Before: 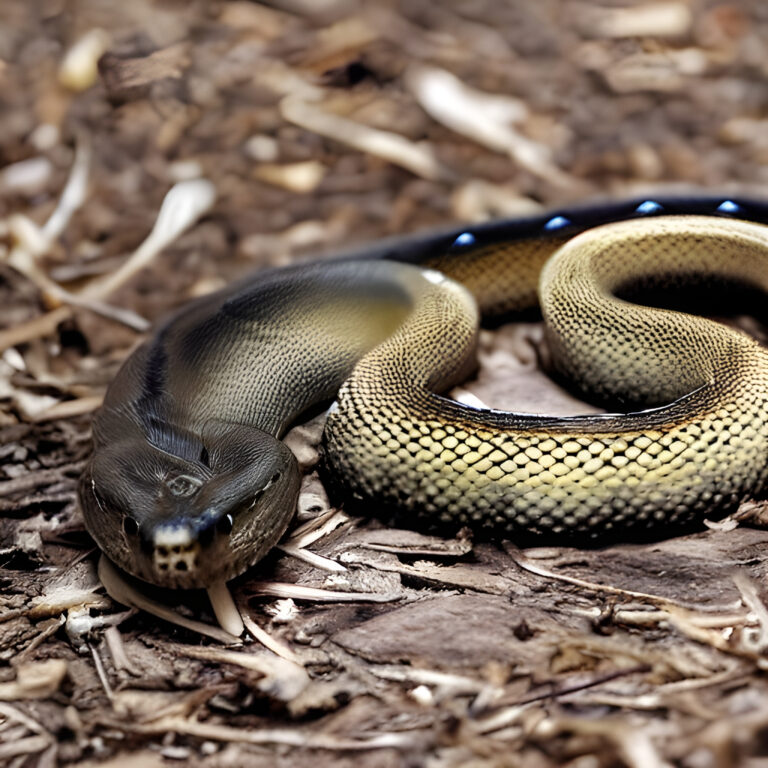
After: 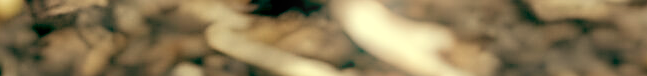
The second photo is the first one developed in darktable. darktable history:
shadows and highlights: radius 100.41, shadows 50.55, highlights -64.36, highlights color adjustment 49.82%, soften with gaussian
sharpen: on, module defaults
exposure: black level correction 0.009, exposure 0.014 EV, compensate highlight preservation false
color balance: mode lift, gamma, gain (sRGB), lift [1, 0.69, 1, 1], gamma [1, 1.482, 1, 1], gain [1, 1, 1, 0.802]
bloom: size 5%, threshold 95%, strength 15%
crop and rotate: left 9.644%, top 9.491%, right 6.021%, bottom 80.509%
